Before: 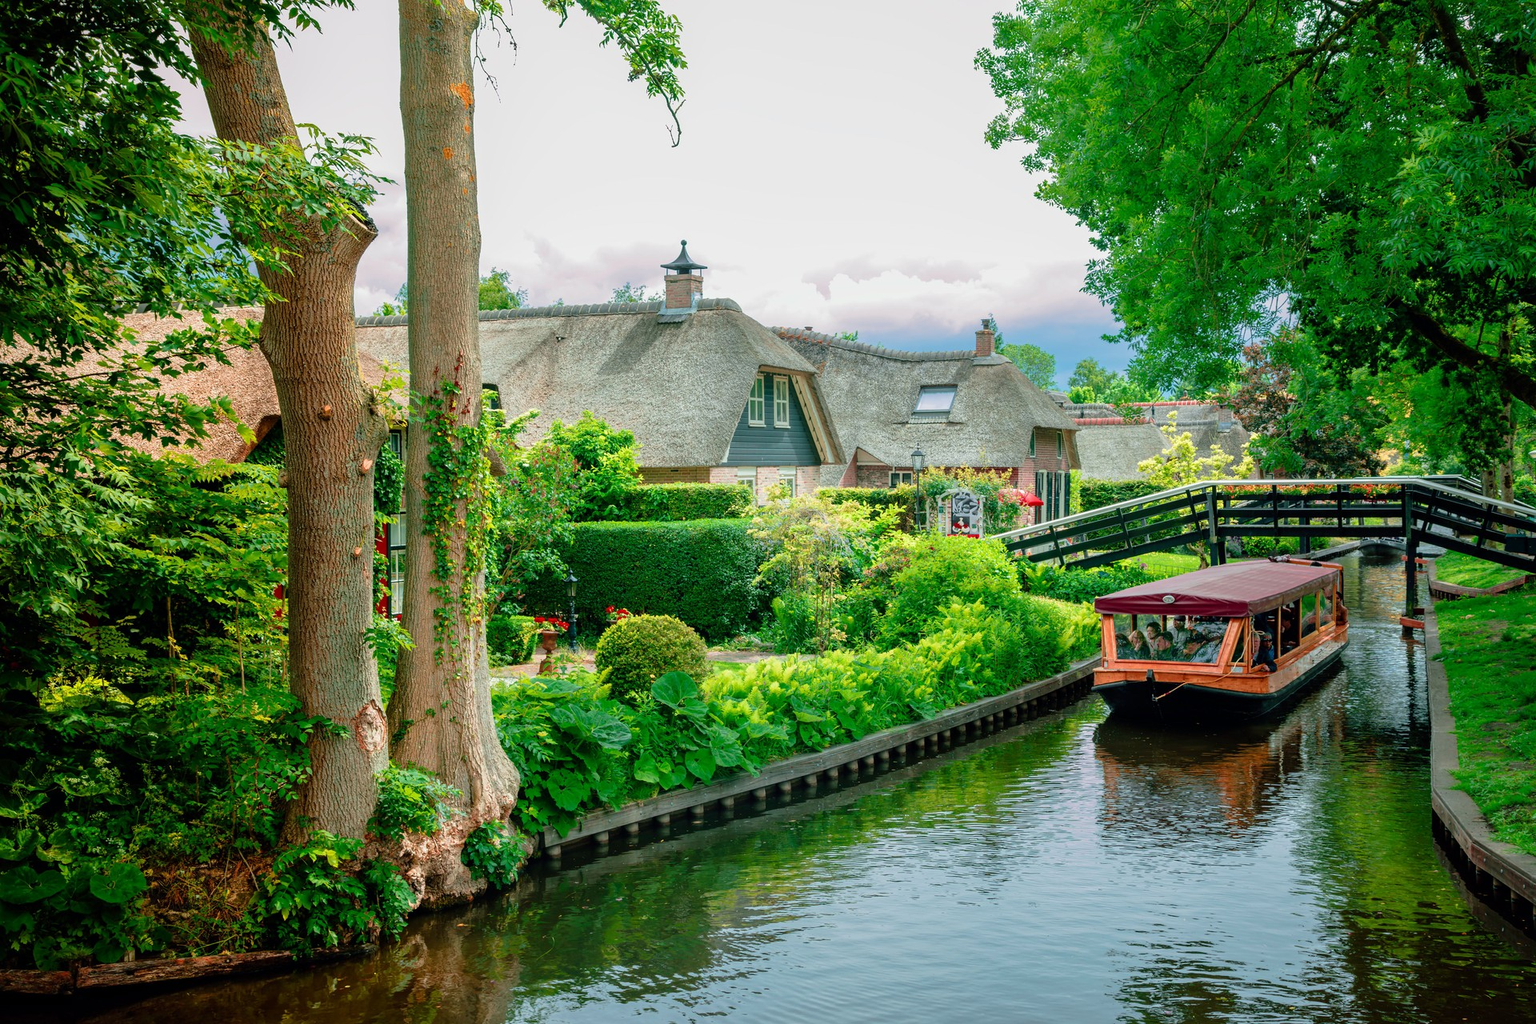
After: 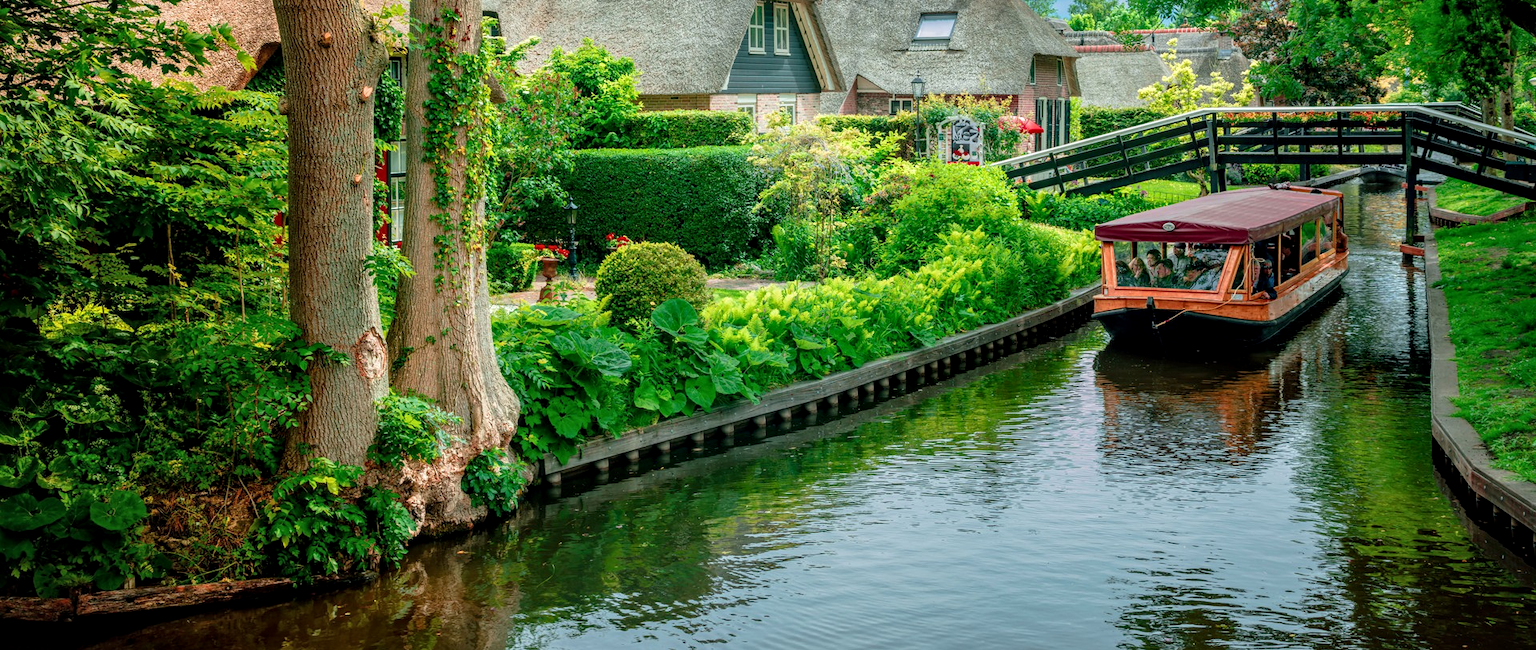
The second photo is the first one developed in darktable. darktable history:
local contrast: on, module defaults
crop and rotate: top 36.435%
